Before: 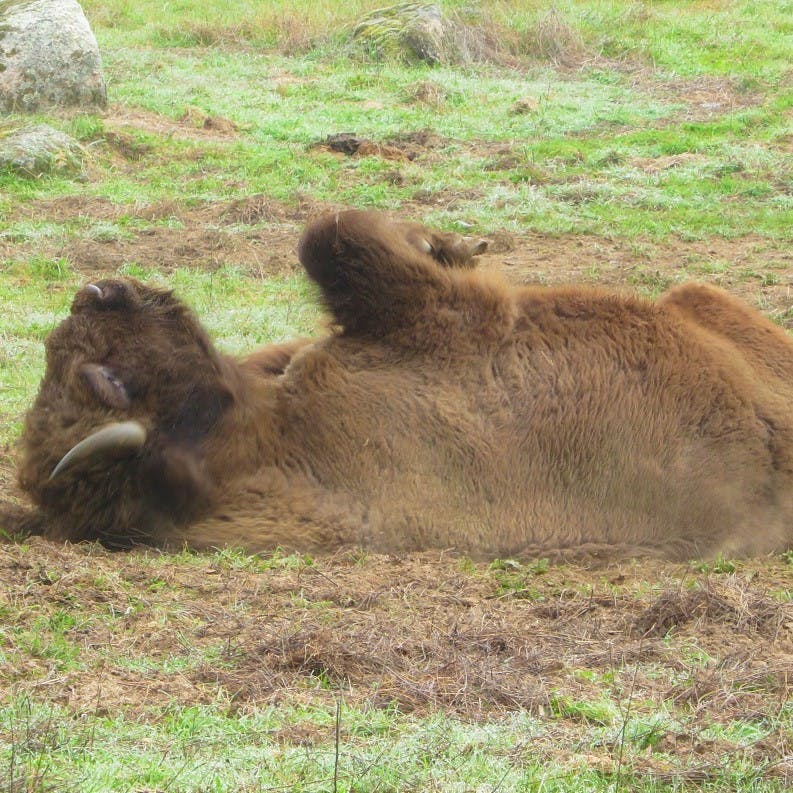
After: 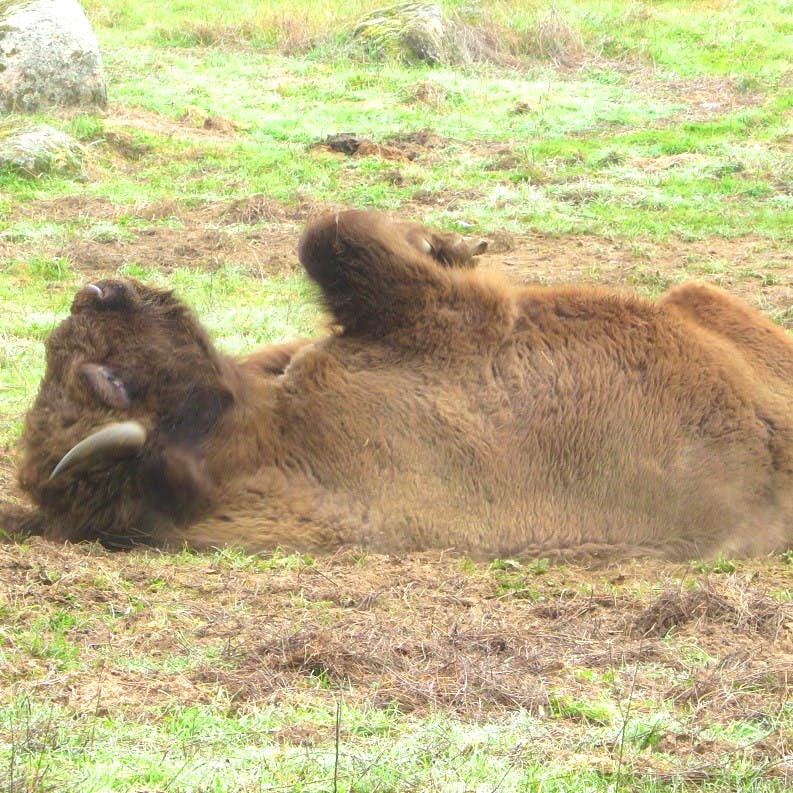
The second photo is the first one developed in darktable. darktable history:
exposure: exposure 0.564 EV, compensate highlight preservation false
